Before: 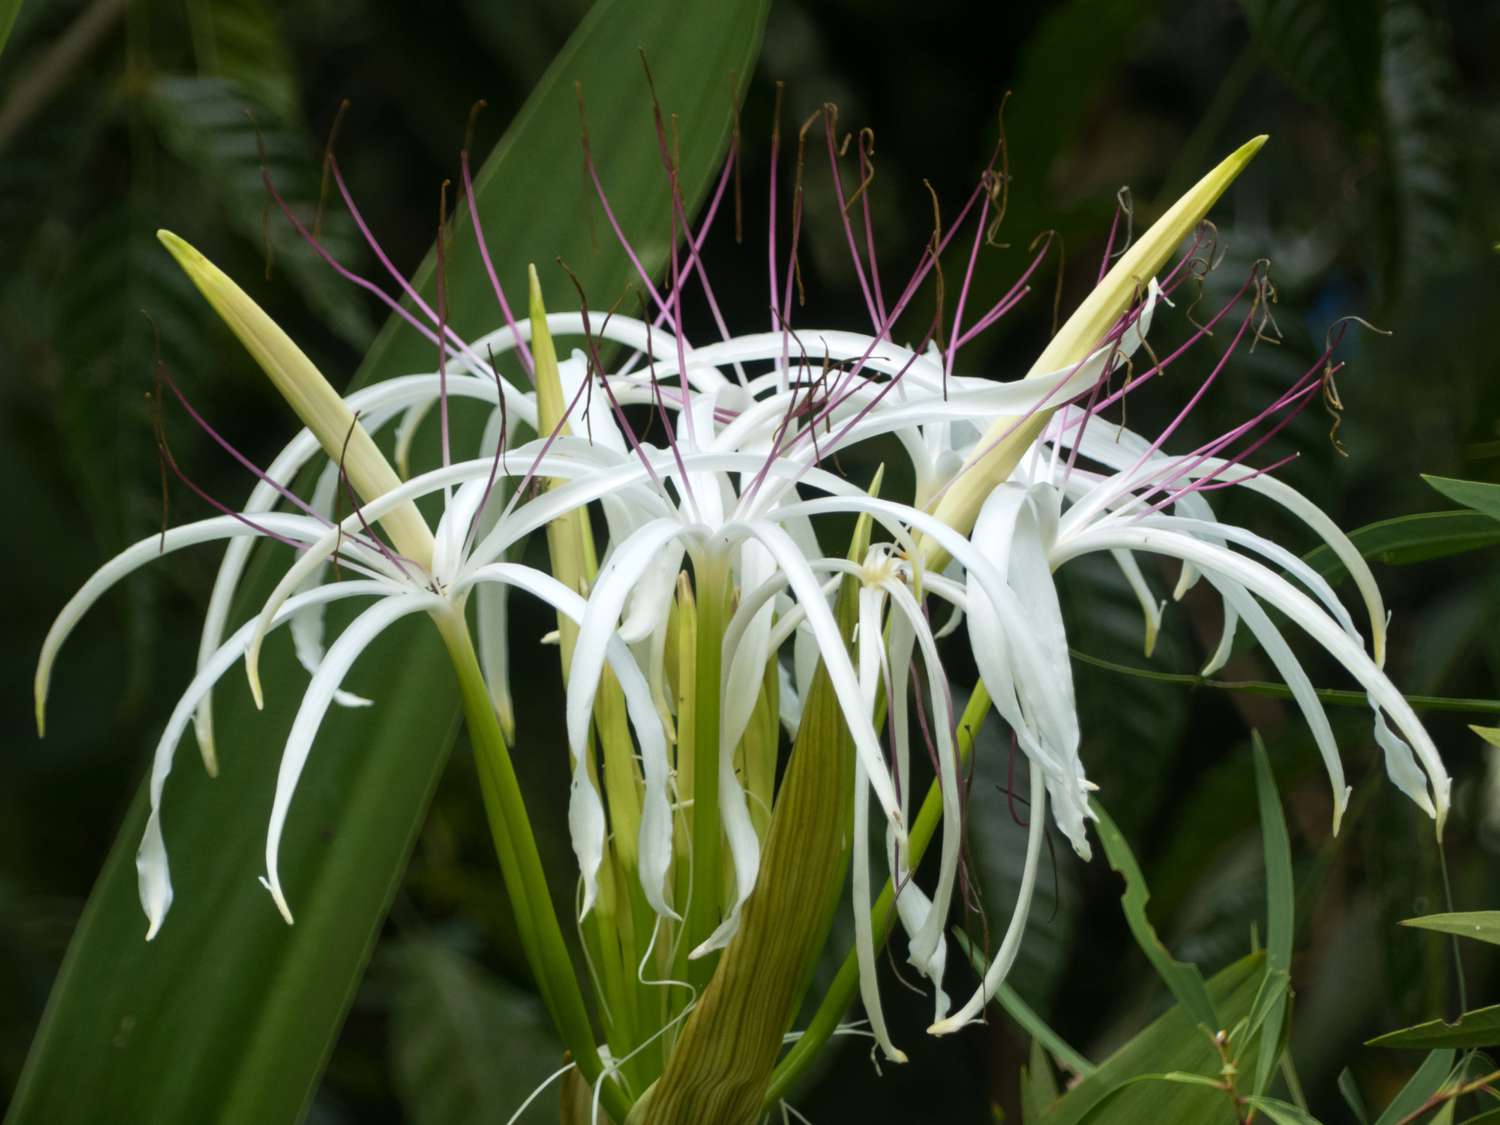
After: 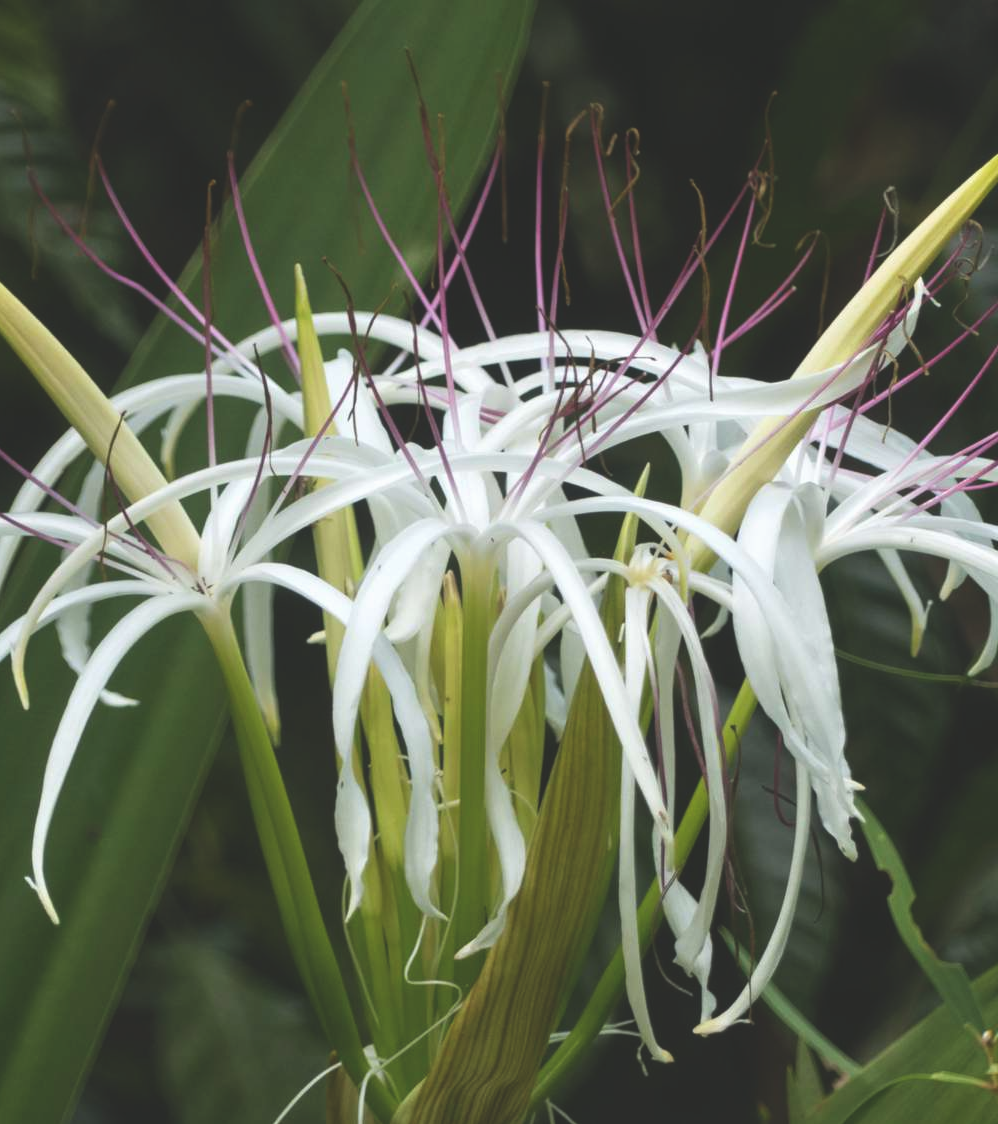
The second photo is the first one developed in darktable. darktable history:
exposure: black level correction -0.022, exposure -0.031 EV, compensate highlight preservation false
crop and rotate: left 15.637%, right 17.777%
